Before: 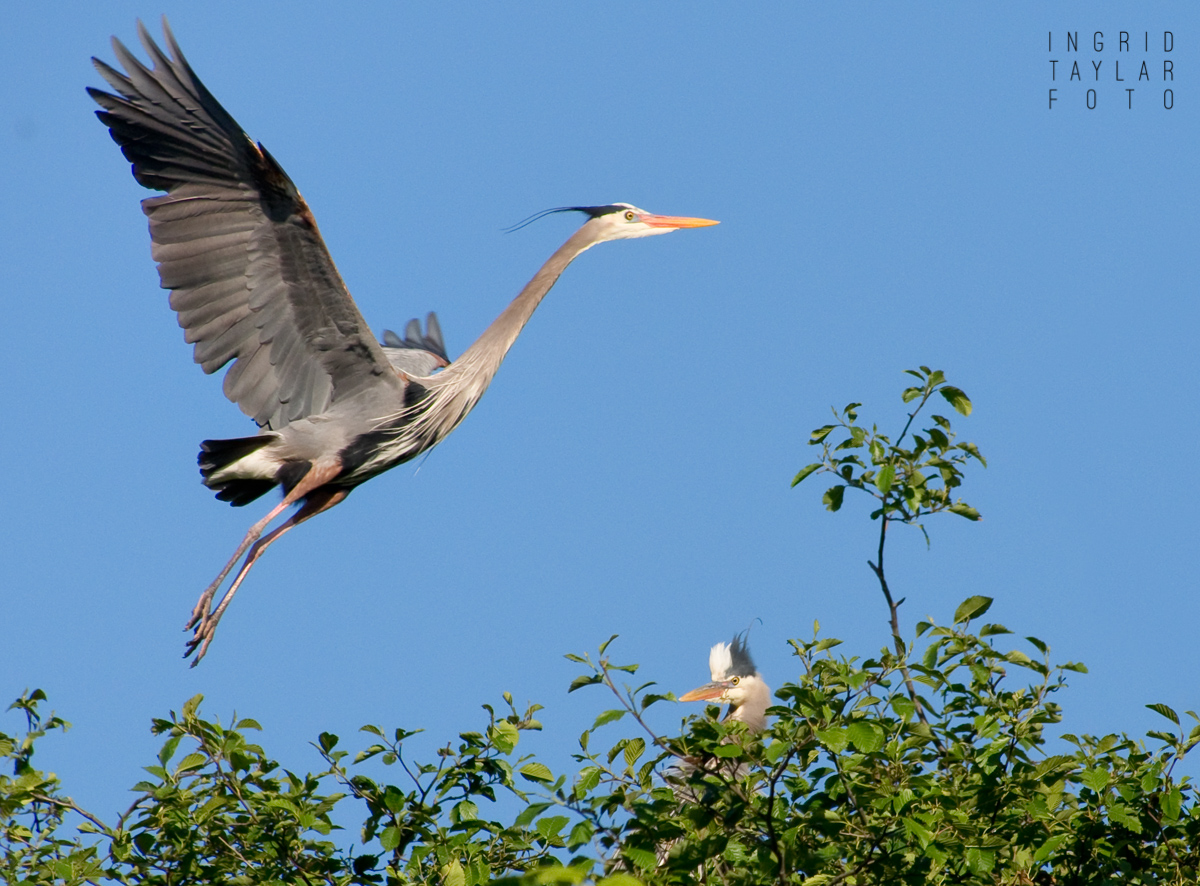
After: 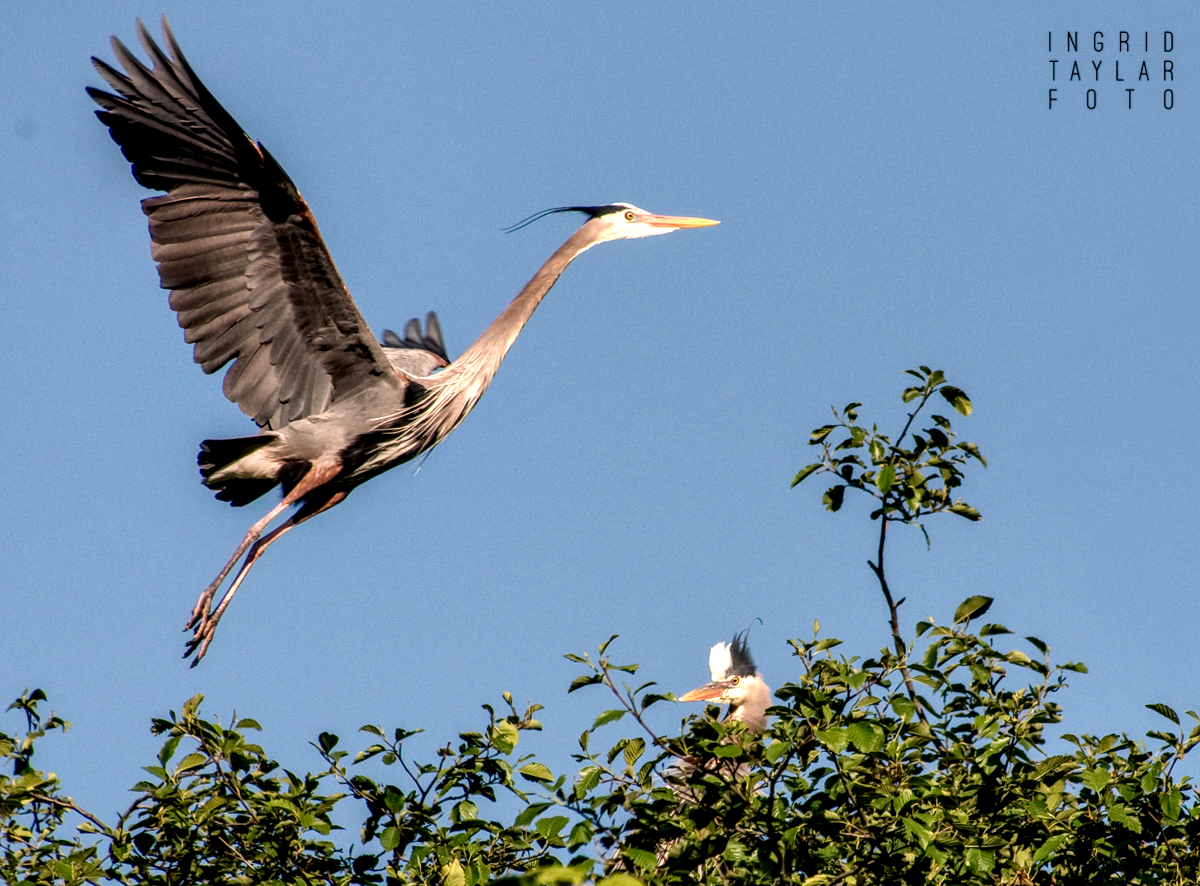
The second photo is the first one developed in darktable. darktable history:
white balance: red 1.127, blue 0.943
local contrast: highlights 20%, detail 197%
